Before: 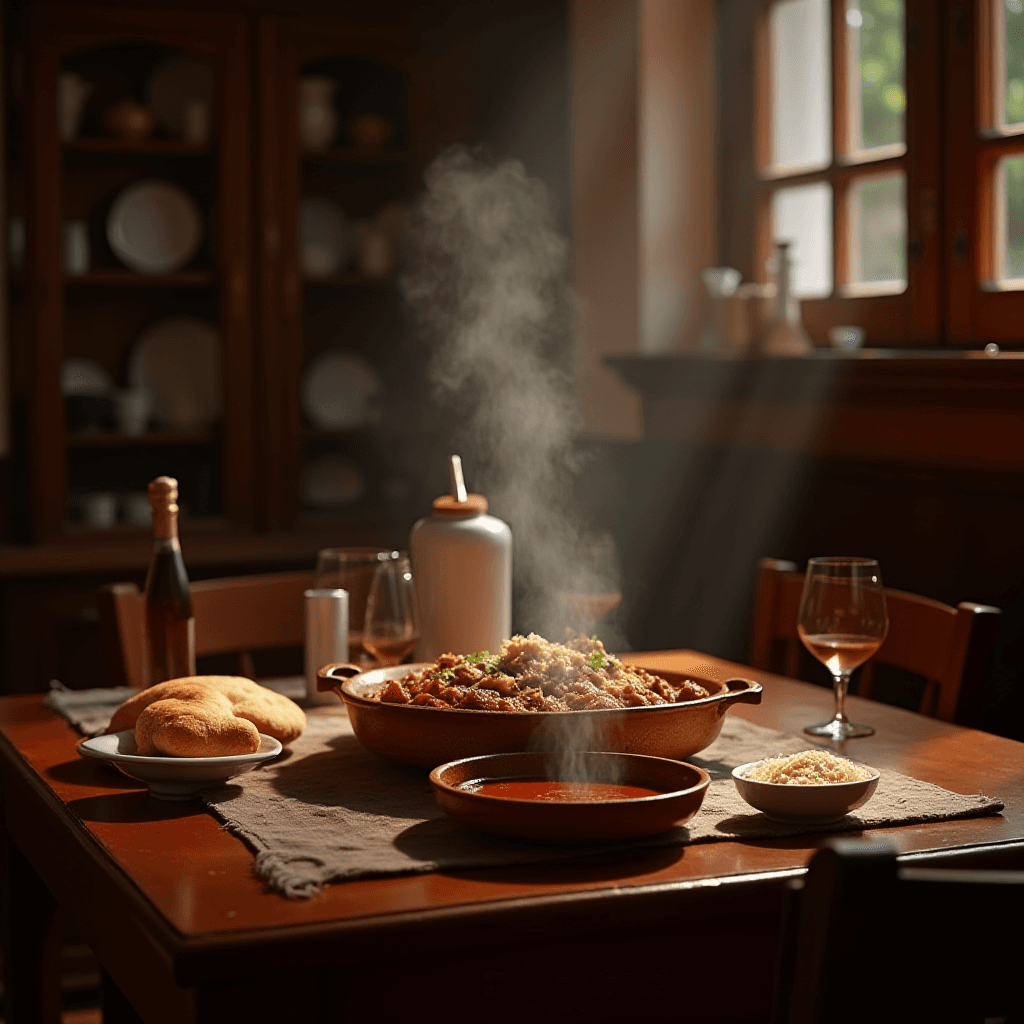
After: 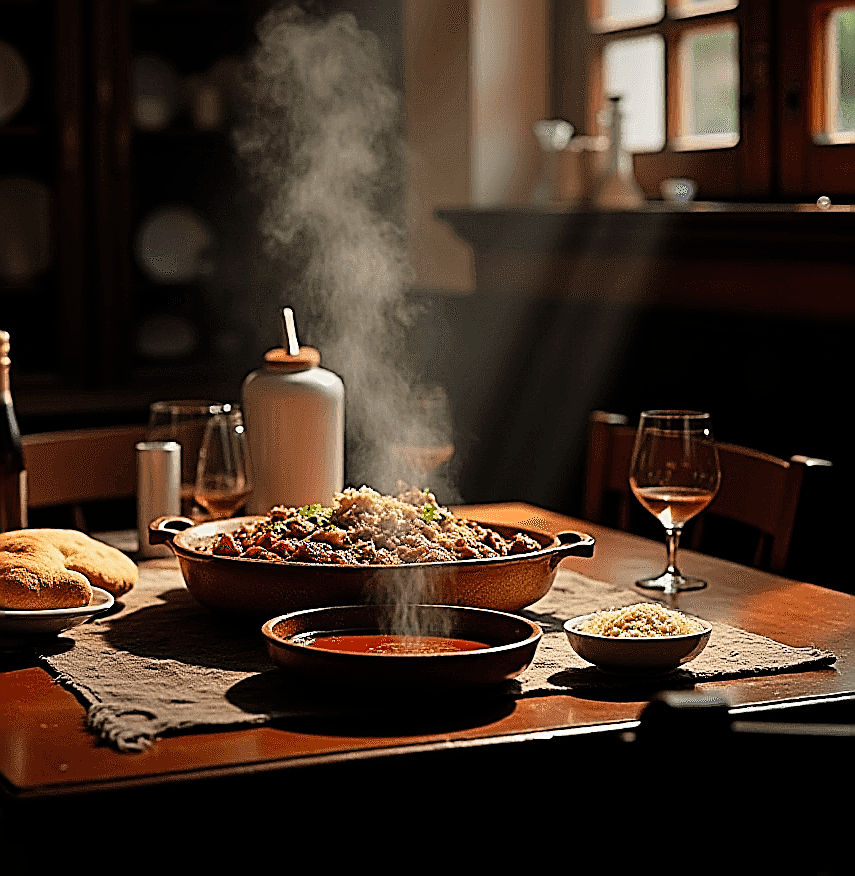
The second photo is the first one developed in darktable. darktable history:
contrast brightness saturation: contrast 0.071, brightness 0.076, saturation 0.181
crop: left 16.499%, top 14.417%
filmic rgb: middle gray luminance 12.63%, black relative exposure -10.16 EV, white relative exposure 3.47 EV, target black luminance 0%, hardness 5.74, latitude 44.74%, contrast 1.216, highlights saturation mix 3.84%, shadows ↔ highlights balance 26.79%
sharpen: amount 1.982
